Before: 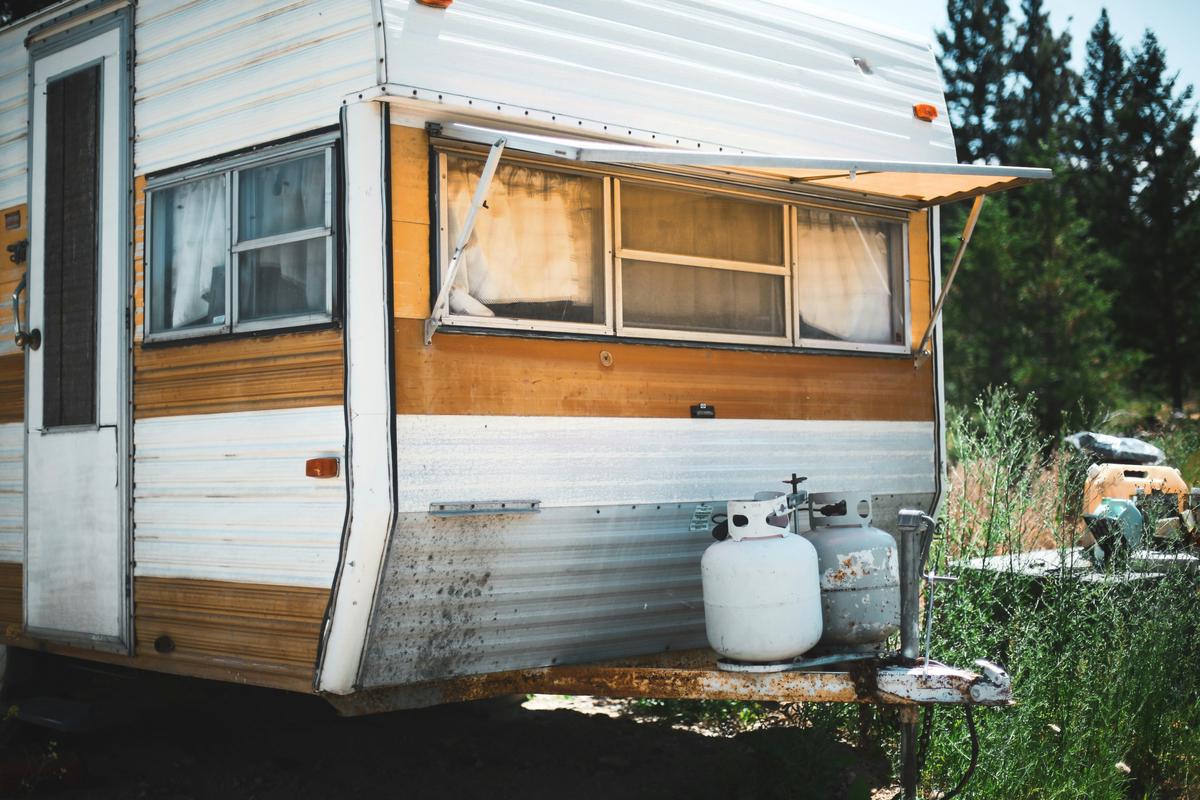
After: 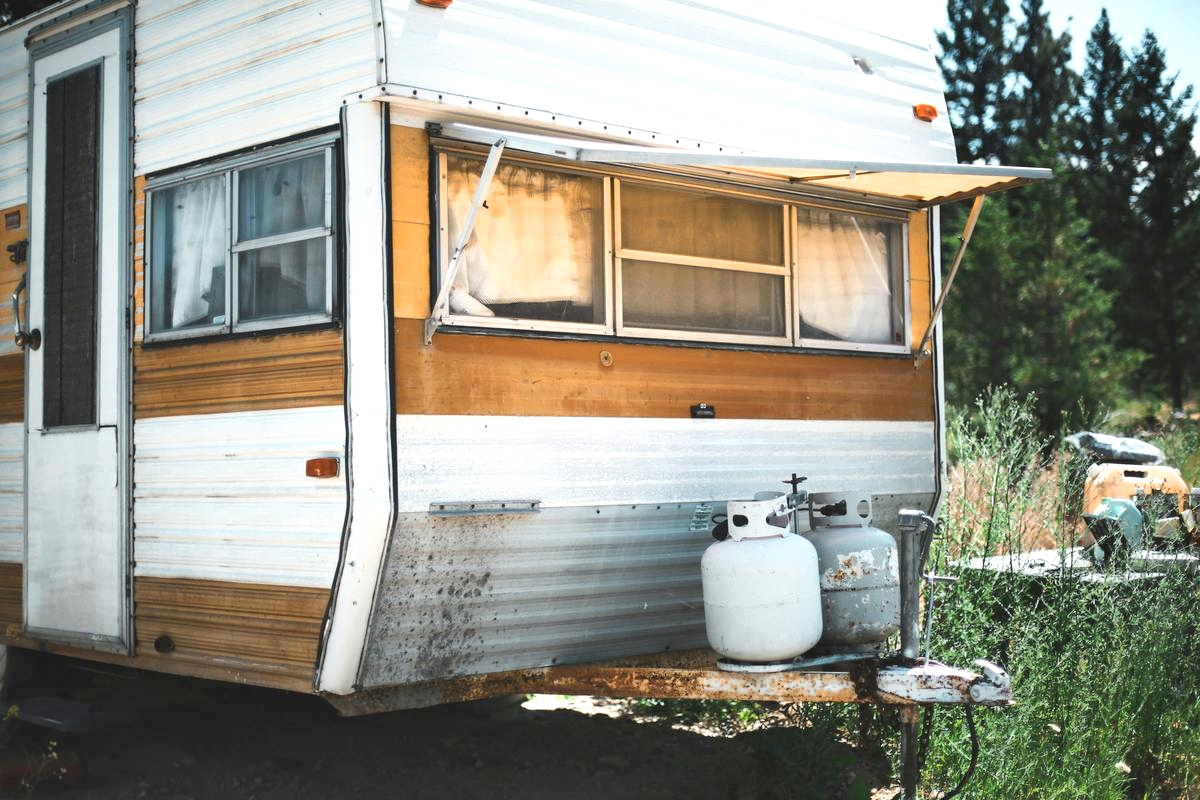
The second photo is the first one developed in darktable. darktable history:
white balance: emerald 1
shadows and highlights: radius 110.86, shadows 51.09, white point adjustment 9.16, highlights -4.17, highlights color adjustment 32.2%, soften with gaussian
